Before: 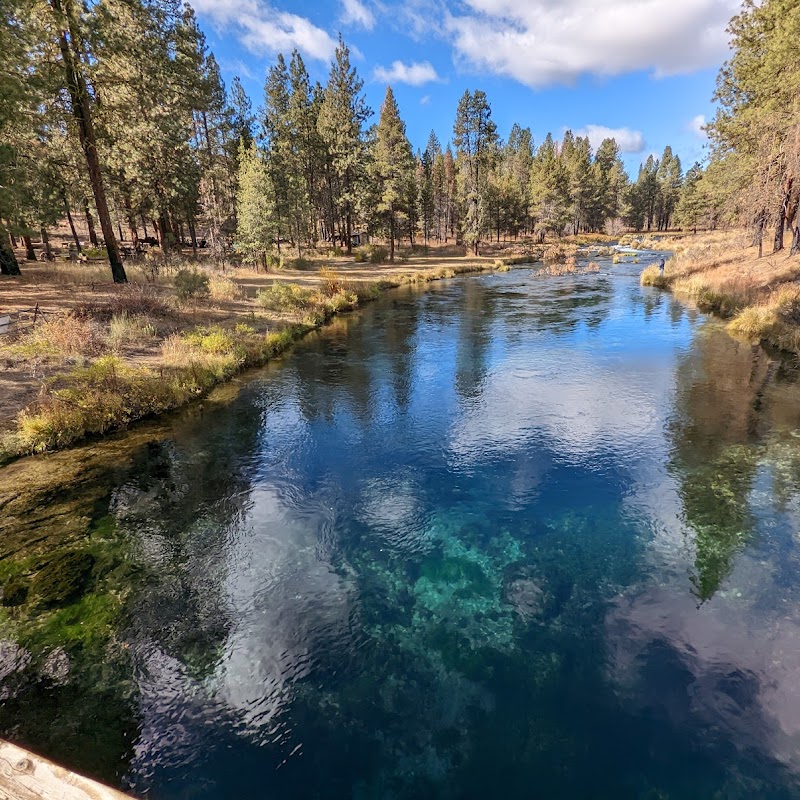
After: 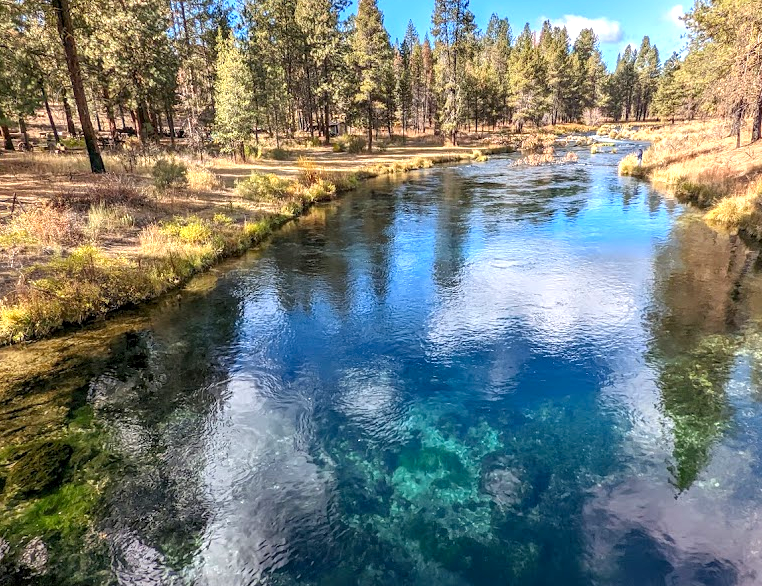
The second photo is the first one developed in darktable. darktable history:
contrast brightness saturation: saturation 0.105
local contrast: on, module defaults
crop and rotate: left 2.799%, top 13.838%, right 1.927%, bottom 12.858%
exposure: exposure 0.643 EV, compensate highlight preservation false
